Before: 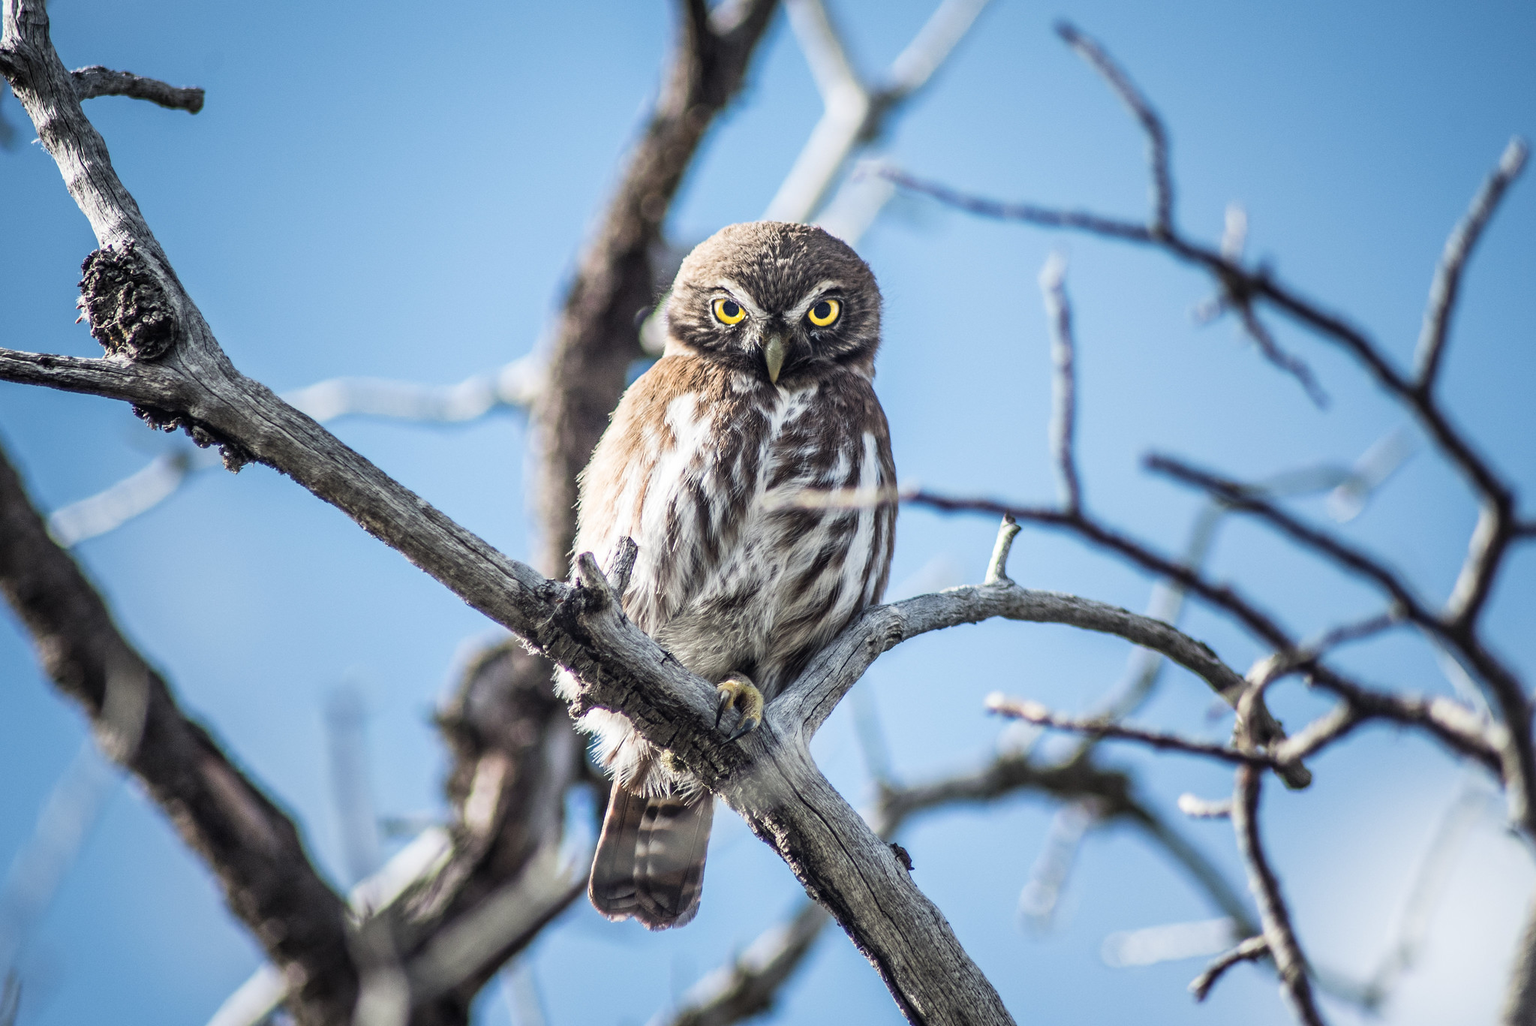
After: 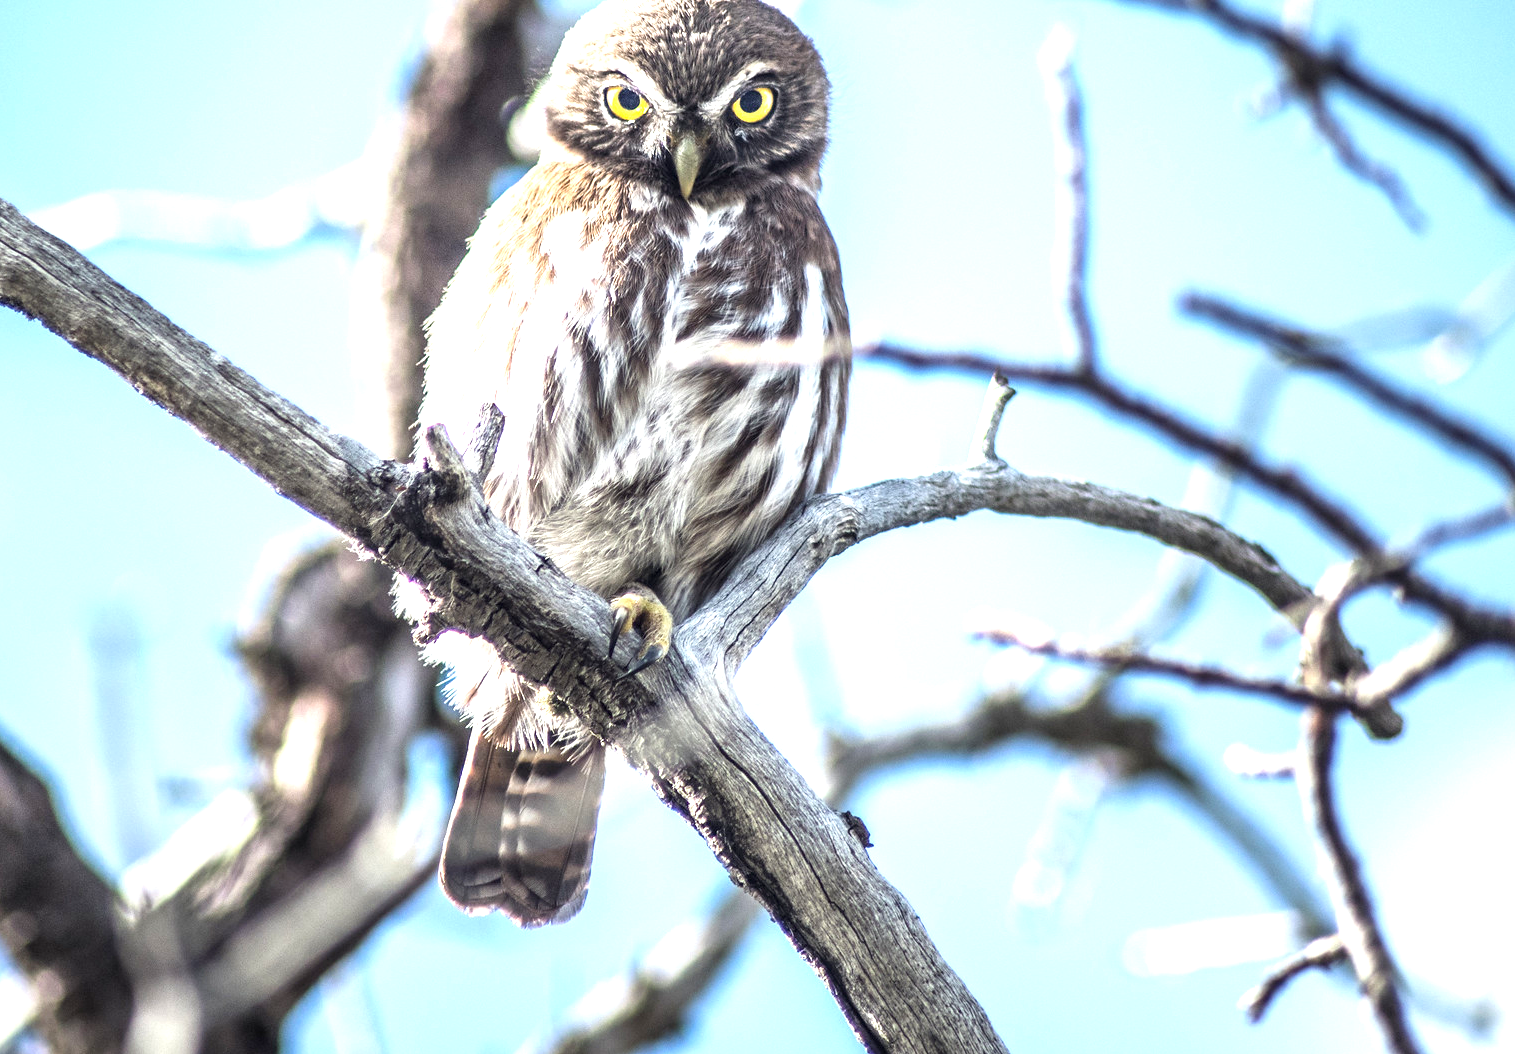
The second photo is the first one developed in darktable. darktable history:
exposure: black level correction 0.001, exposure 1.129 EV, compensate exposure bias true, compensate highlight preservation false
crop: left 16.871%, top 22.857%, right 9.116%
